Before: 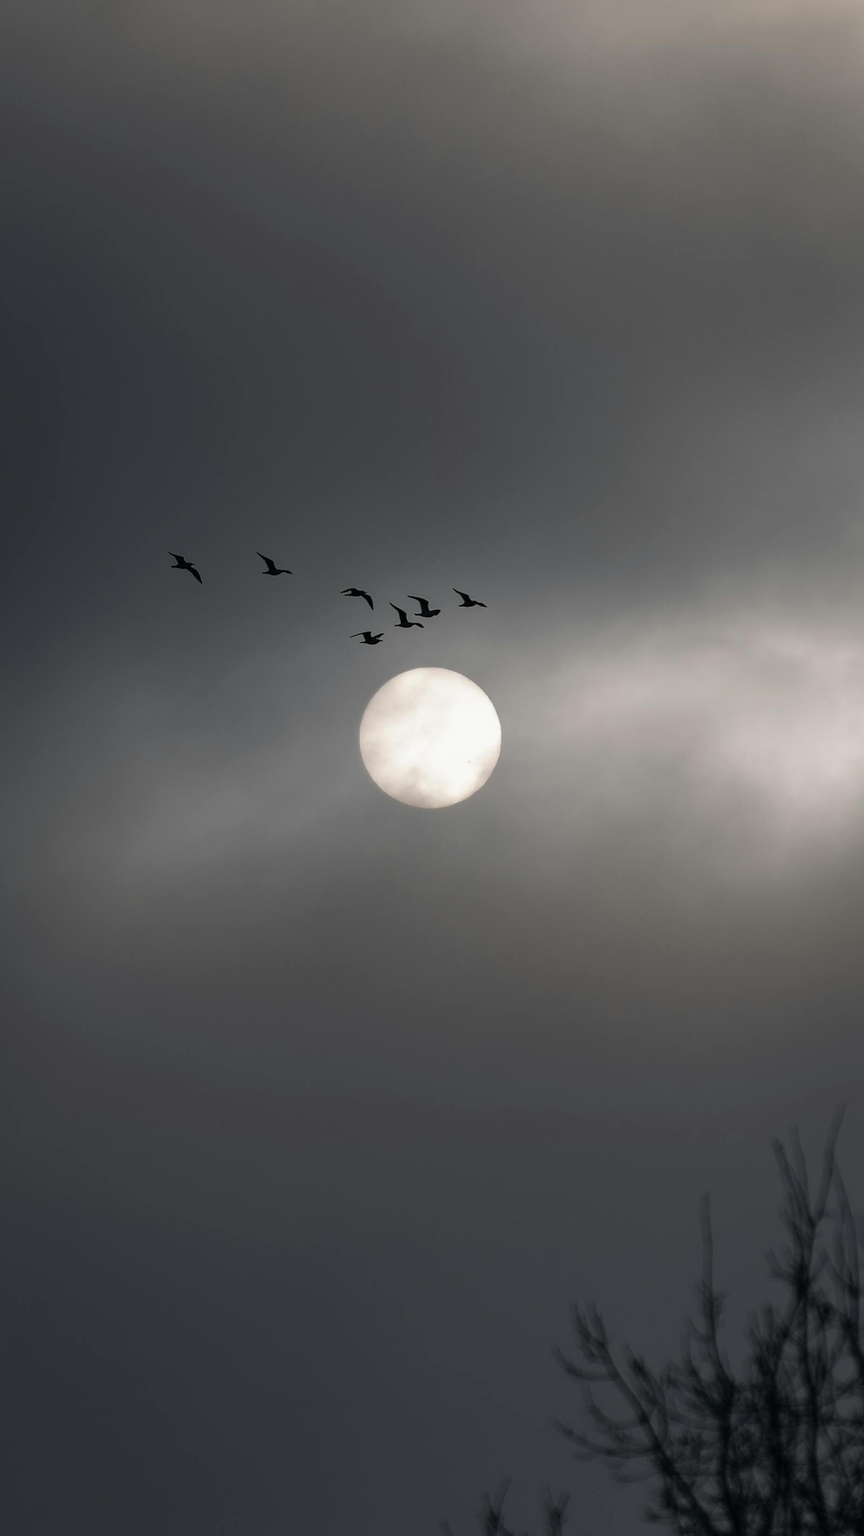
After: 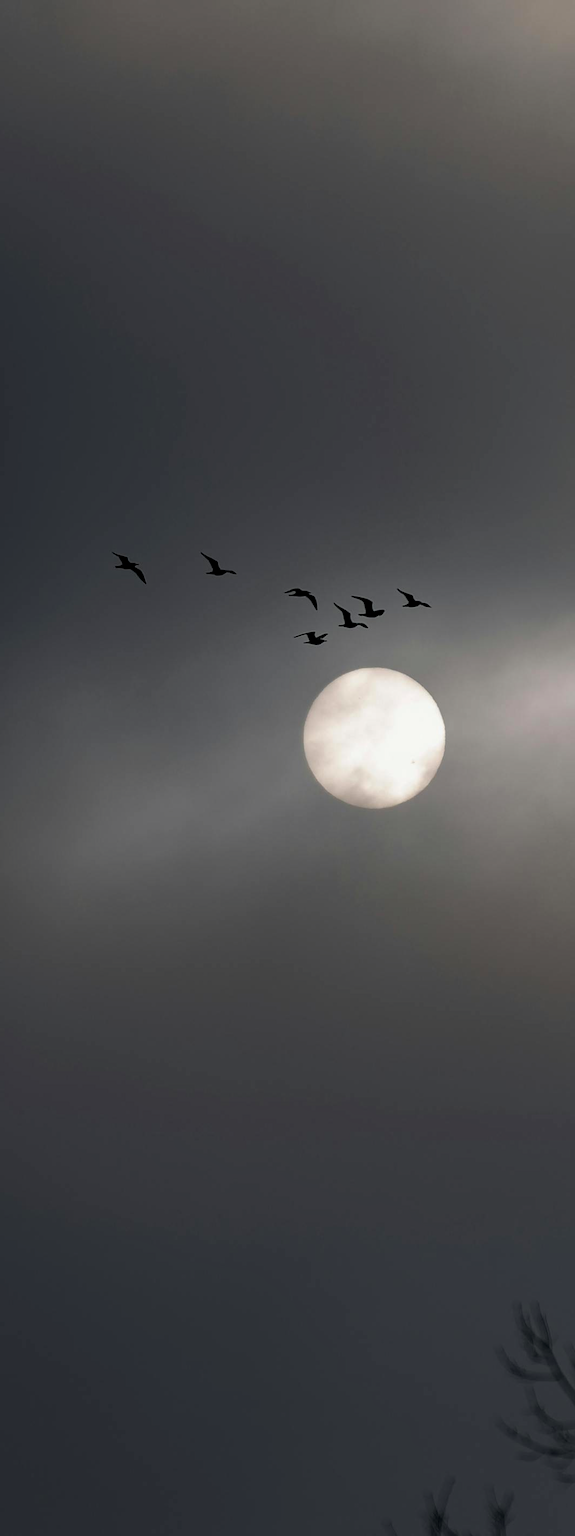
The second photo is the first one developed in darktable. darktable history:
crop and rotate: left 6.617%, right 26.717%
exposure: exposure -0.04 EV, compensate highlight preservation false
haze removal: compatibility mode true, adaptive false
